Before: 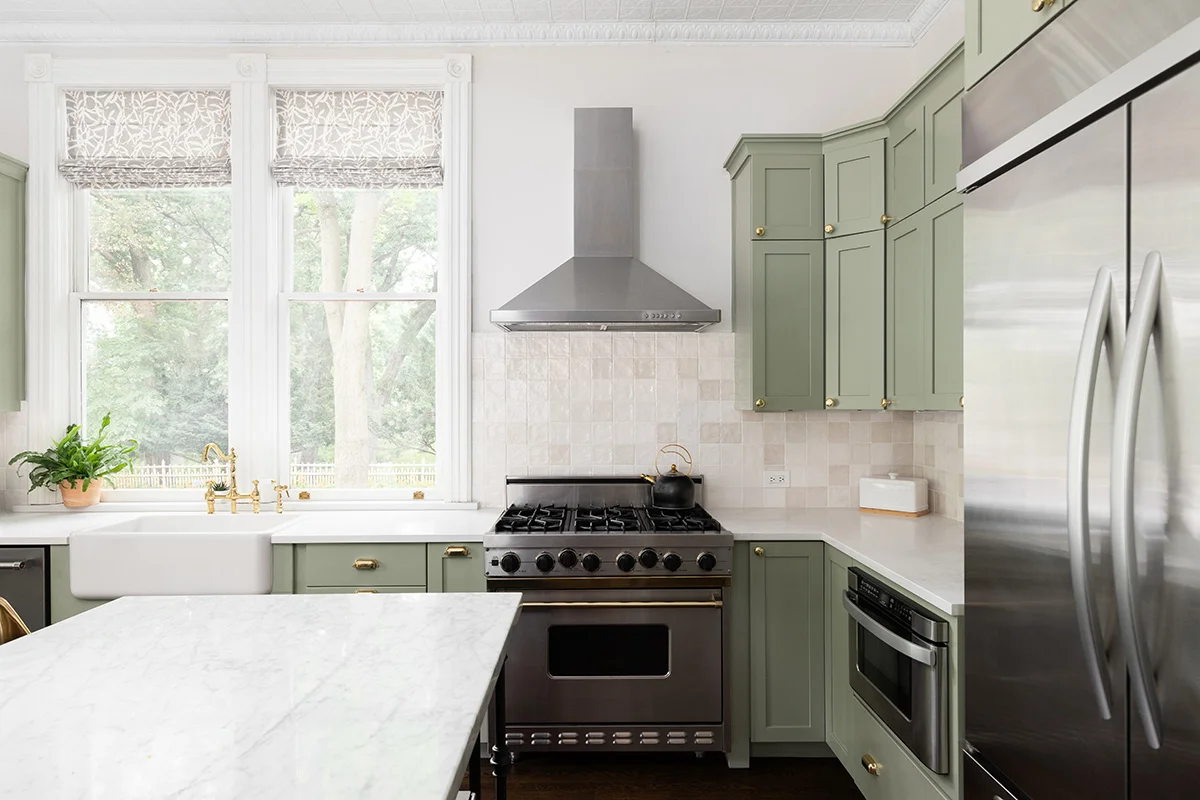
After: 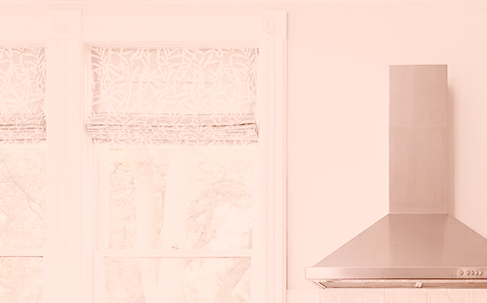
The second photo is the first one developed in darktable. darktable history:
crop: left 15.452%, top 5.459%, right 43.956%, bottom 56.62%
exposure: black level correction 0.009, exposure 0.119 EV, compensate highlight preservation false
base curve: curves: ch0 [(0, 0.007) (0.028, 0.063) (0.121, 0.311) (0.46, 0.743) (0.859, 0.957) (1, 1)], preserve colors none
color correction: highlights a* 9.03, highlights b* 8.71, shadows a* 40, shadows b* 40, saturation 0.8
contrast brightness saturation: contrast -0.1, saturation -0.1
